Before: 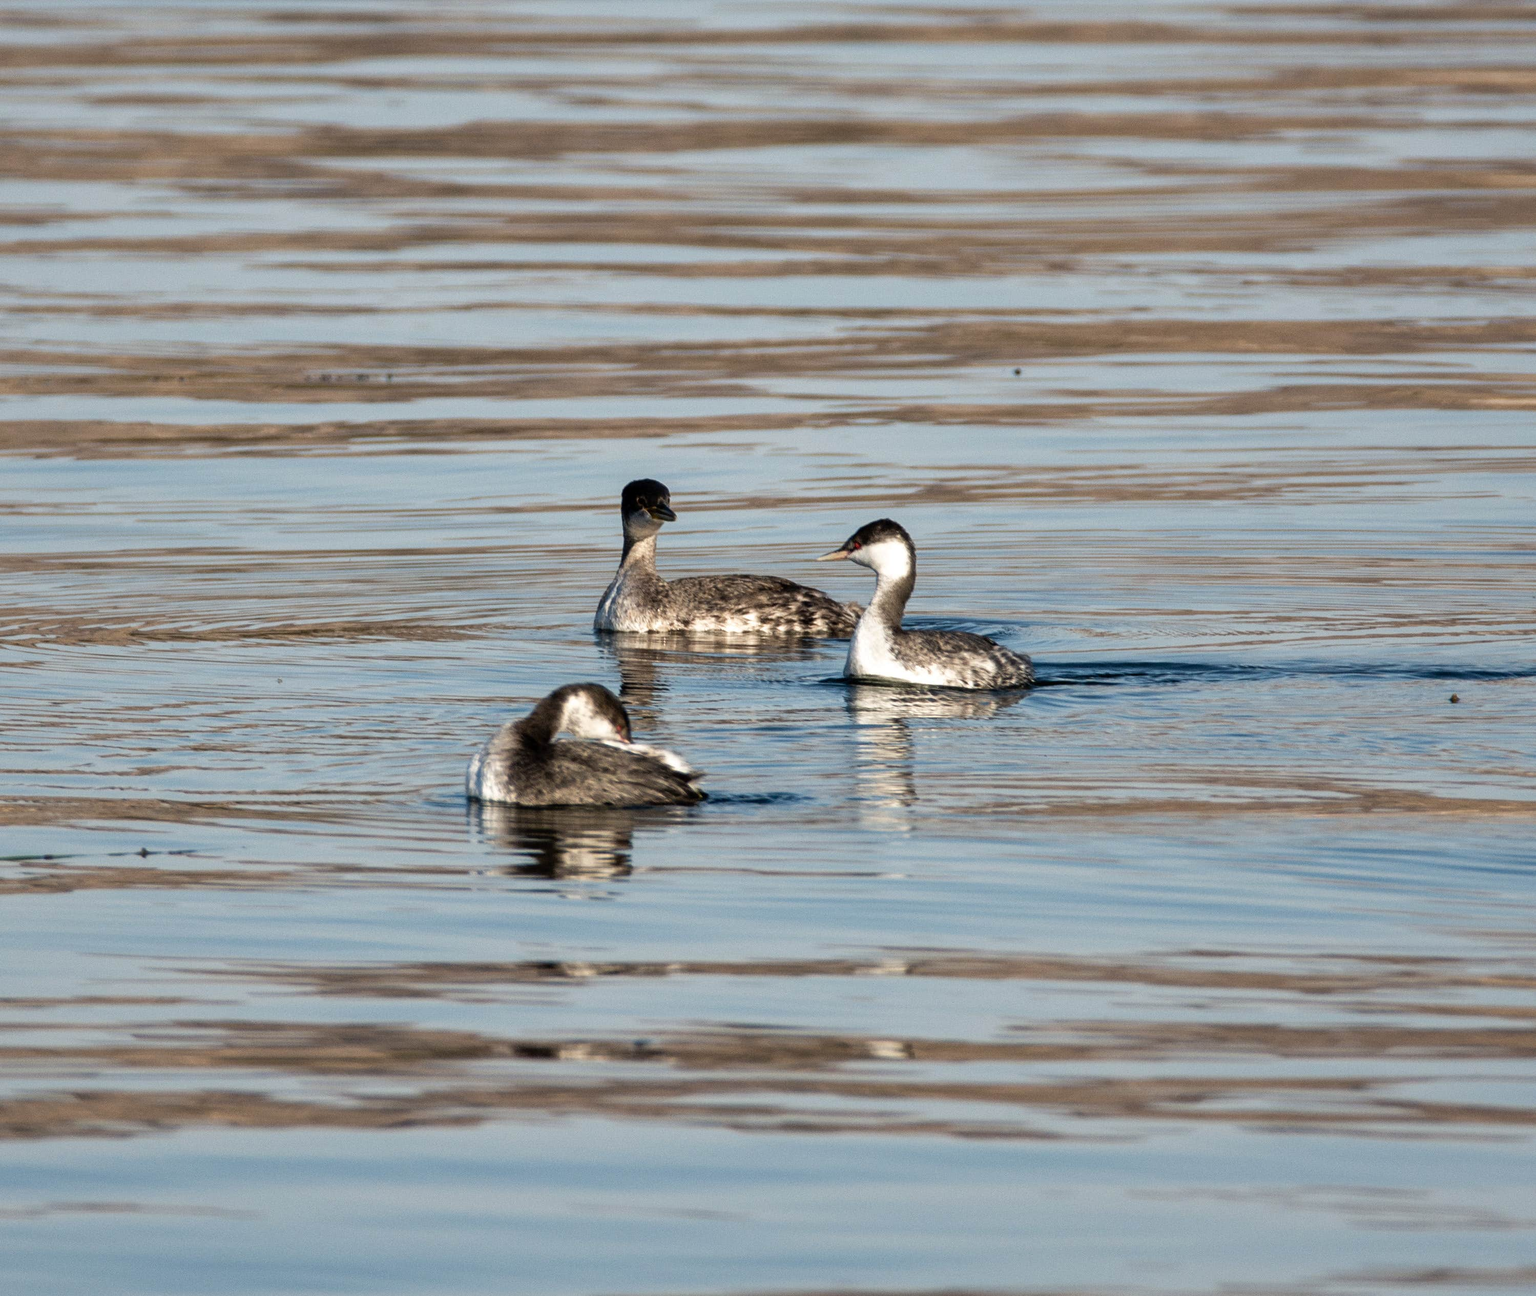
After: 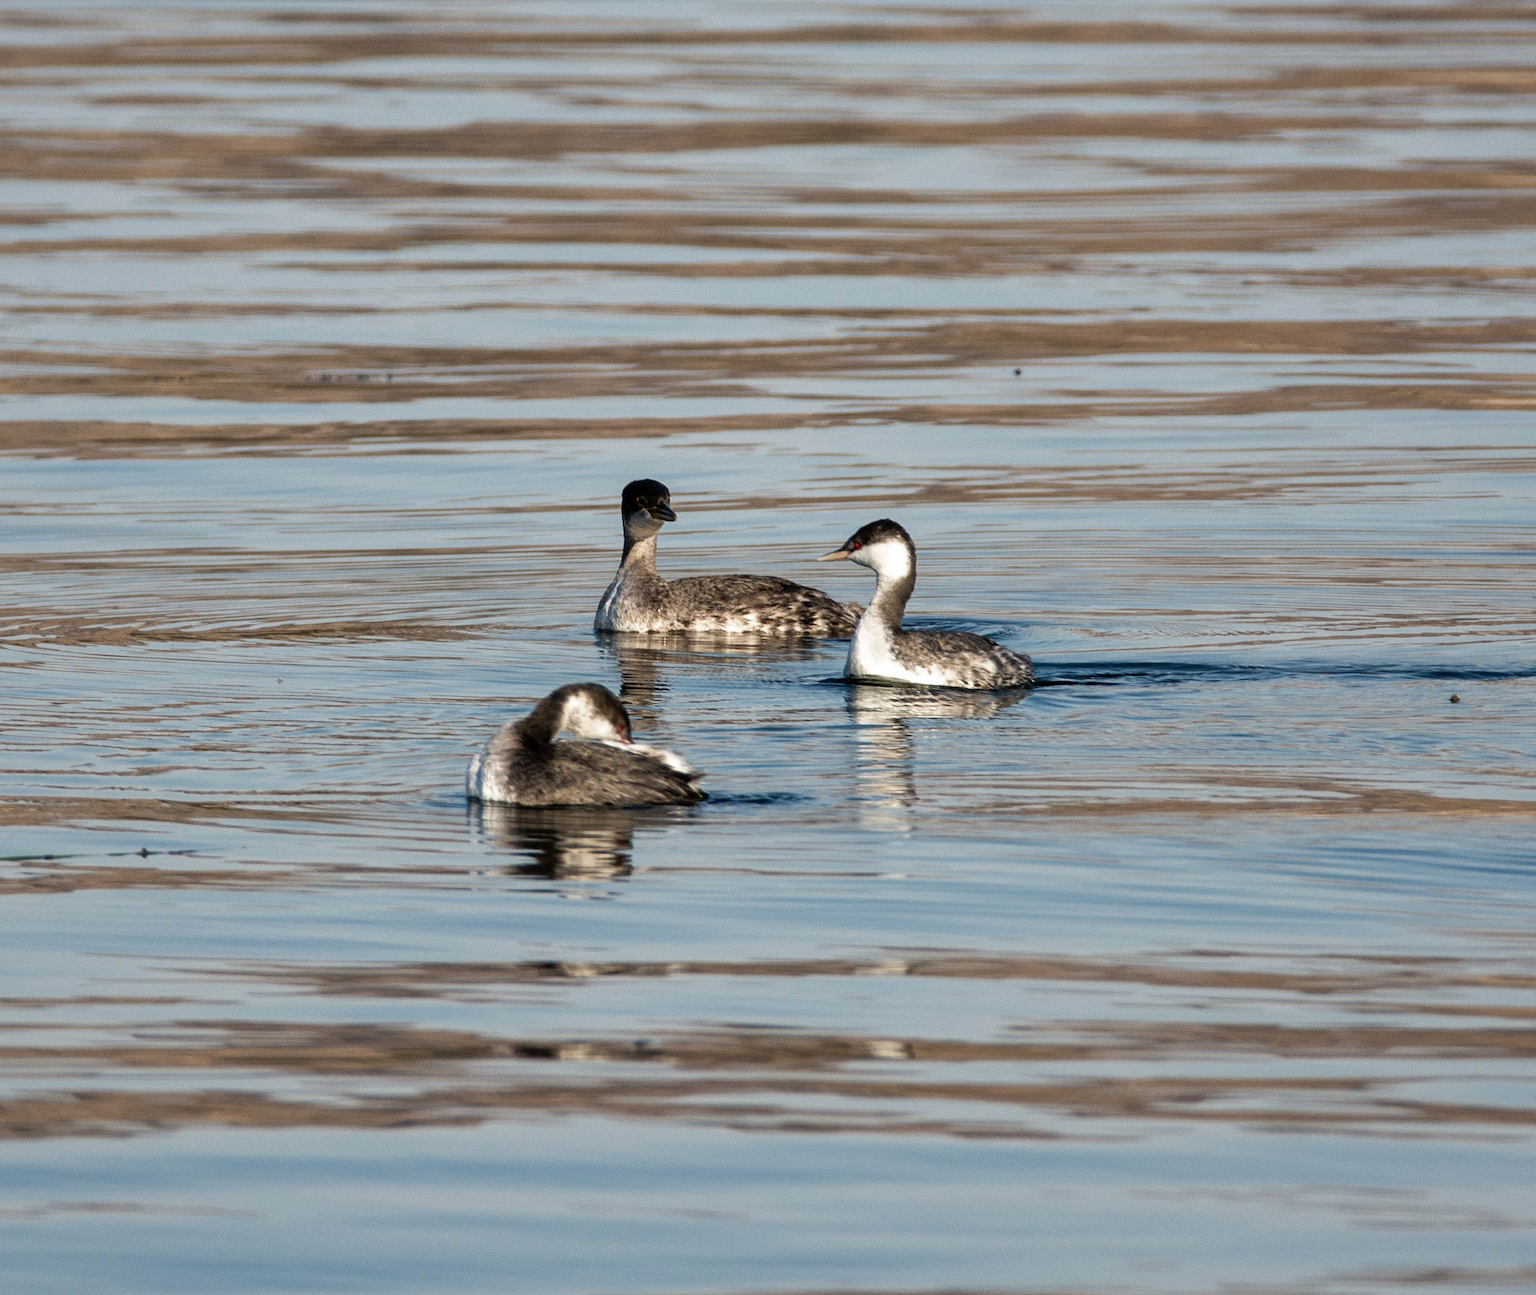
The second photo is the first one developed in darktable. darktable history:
sharpen: radius 0.997
color zones: curves: ch0 [(0, 0.425) (0.143, 0.422) (0.286, 0.42) (0.429, 0.419) (0.571, 0.419) (0.714, 0.42) (0.857, 0.422) (1, 0.425)]
